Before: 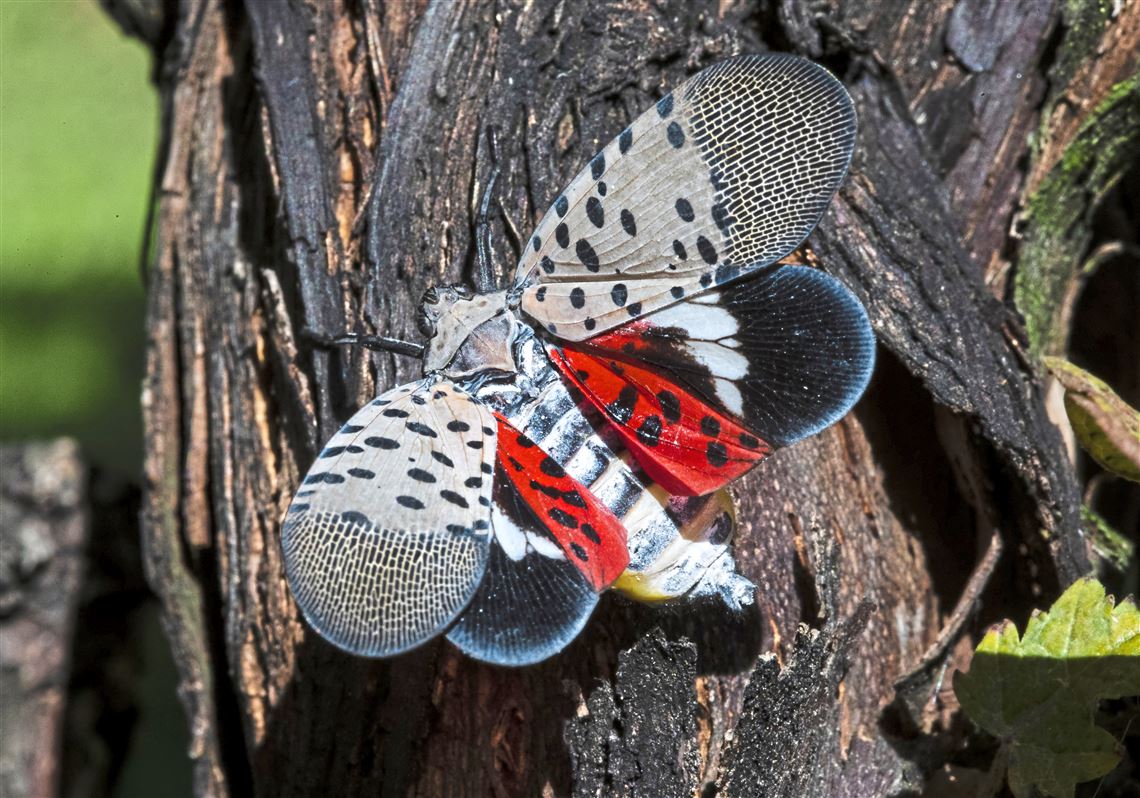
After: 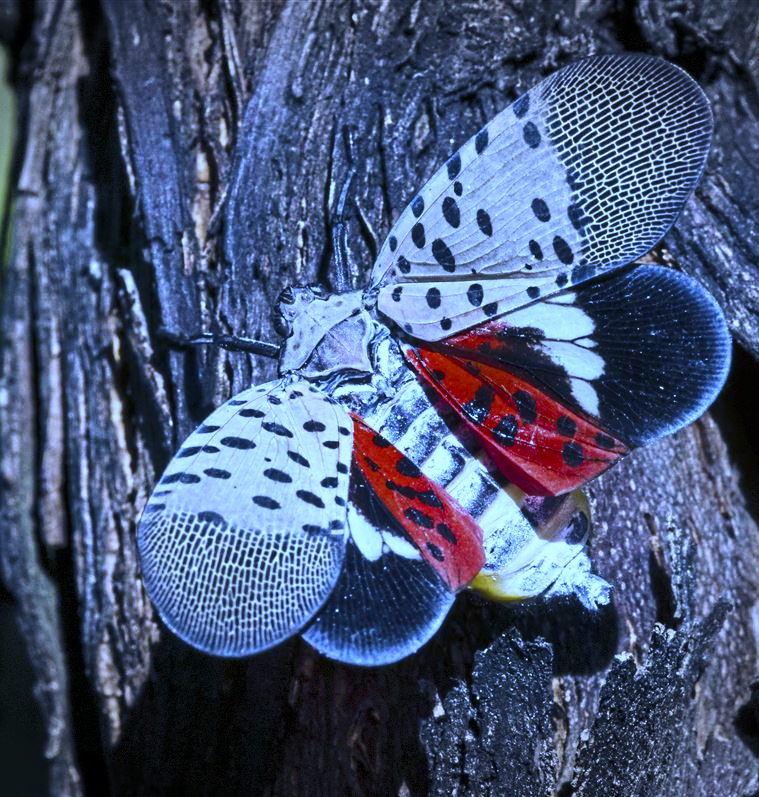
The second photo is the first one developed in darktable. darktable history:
crop and rotate: left 12.648%, right 20.685%
white balance: red 0.766, blue 1.537
vignetting: fall-off start 100%, brightness -0.406, saturation -0.3, width/height ratio 1.324, dithering 8-bit output, unbound false
tone curve: curves: ch0 [(0, 0) (0.227, 0.17) (0.766, 0.774) (1, 1)]; ch1 [(0, 0) (0.114, 0.127) (0.437, 0.452) (0.498, 0.495) (0.579, 0.576) (1, 1)]; ch2 [(0, 0) (0.233, 0.259) (0.493, 0.492) (0.568, 0.579) (1, 1)], color space Lab, independent channels, preserve colors none
